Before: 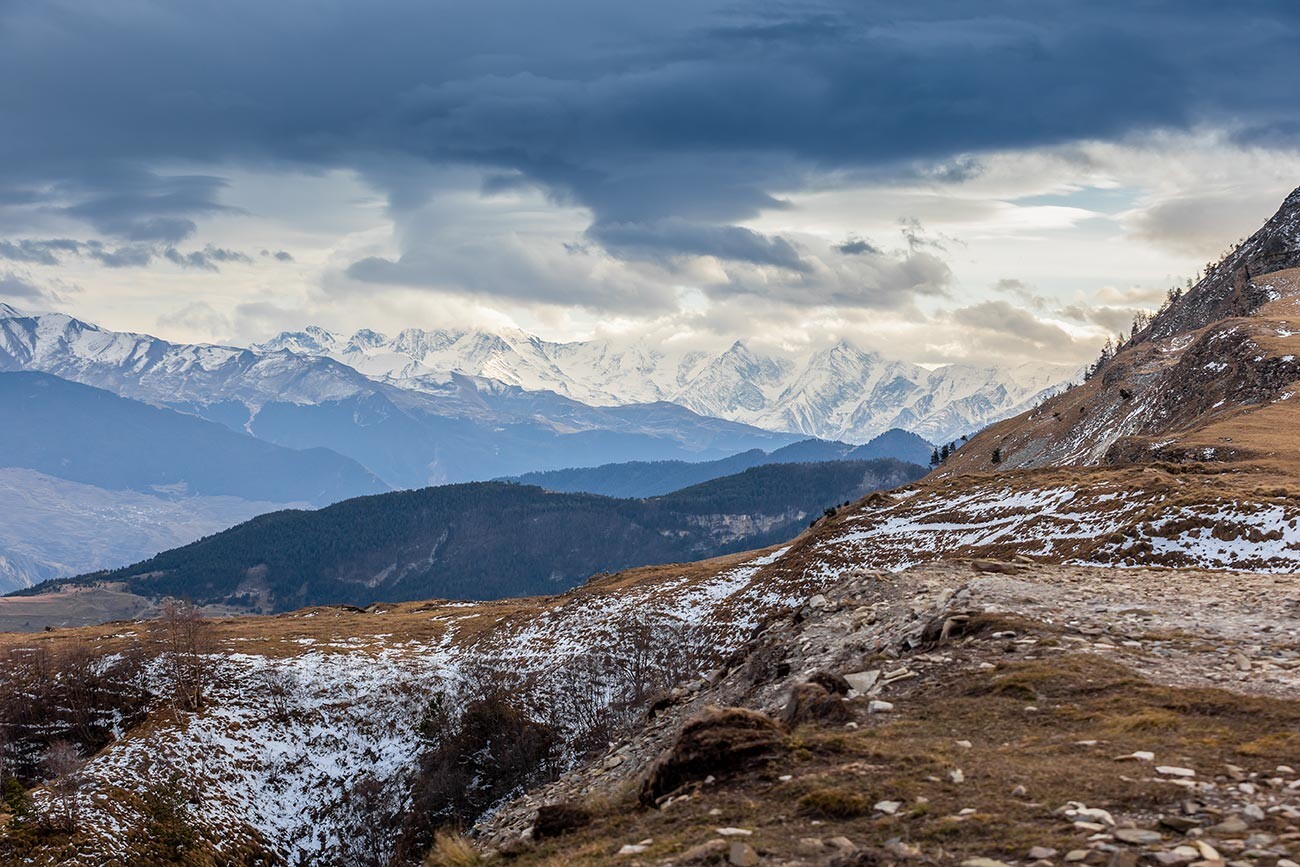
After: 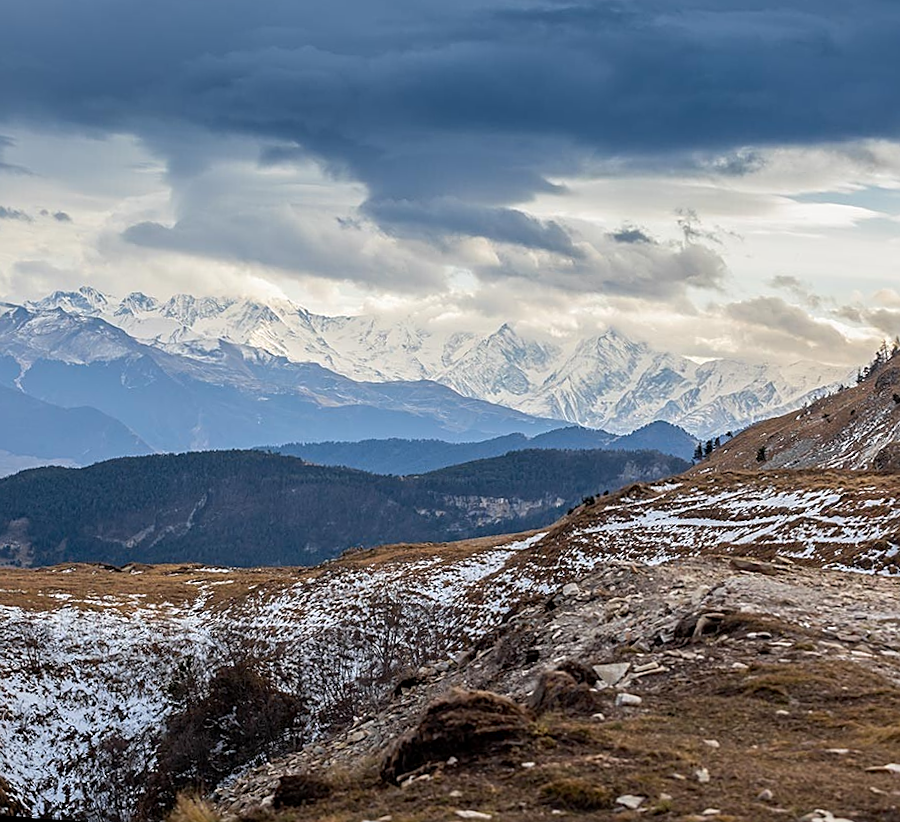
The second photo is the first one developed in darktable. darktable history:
sharpen: on, module defaults
rotate and perspective: lens shift (horizontal) -0.055, automatic cropping off
crop and rotate: angle -3.27°, left 14.277%, top 0.028%, right 10.766%, bottom 0.028%
